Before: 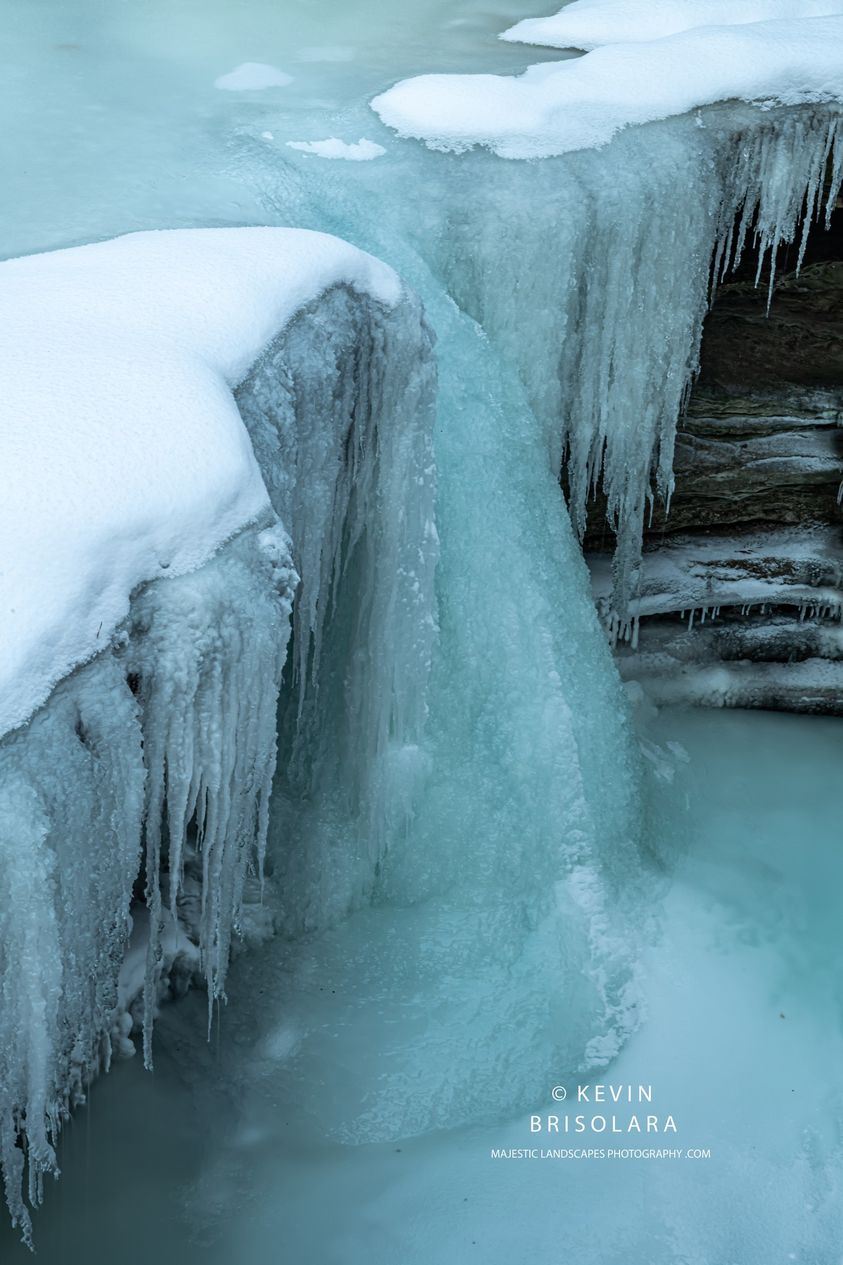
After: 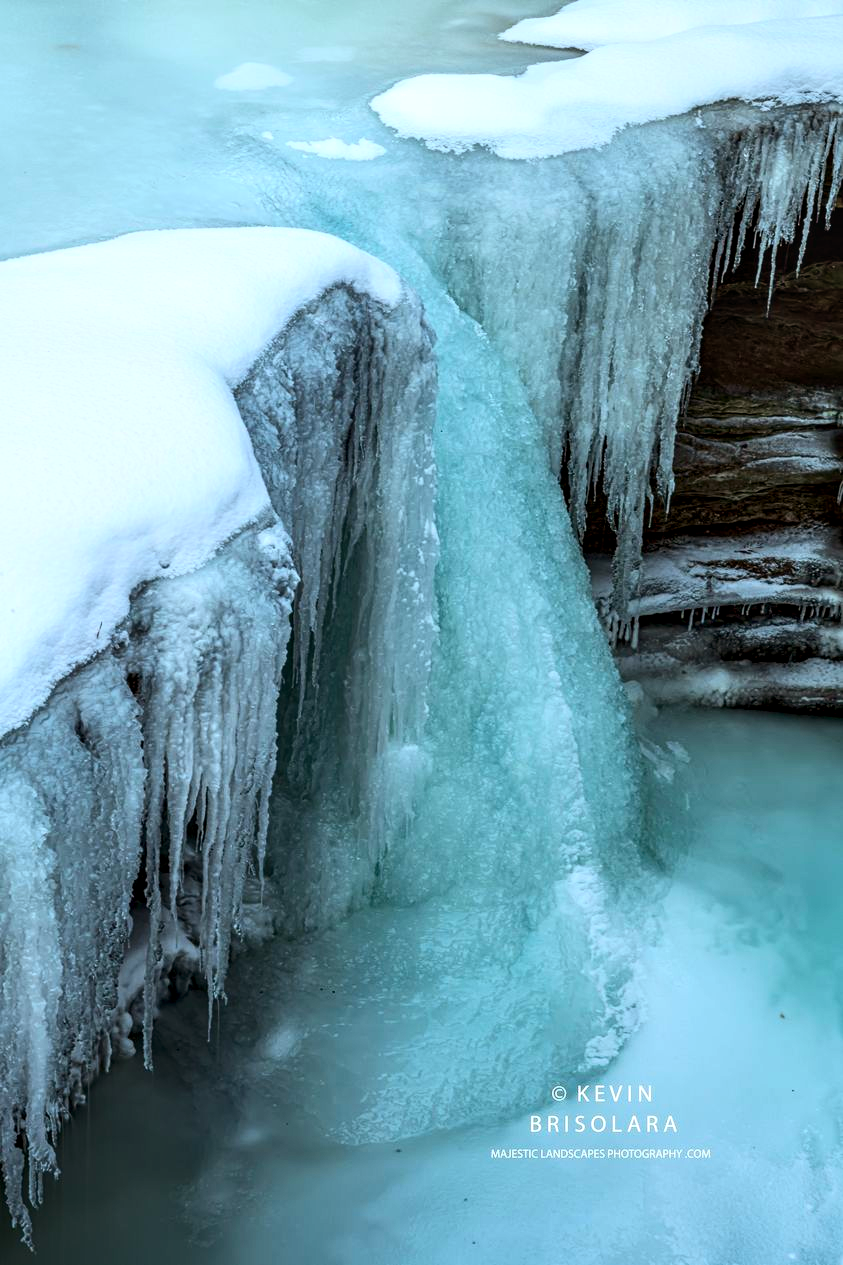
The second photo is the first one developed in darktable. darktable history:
color balance rgb: linear chroma grading › global chroma 15%, perceptual saturation grading › global saturation 30%
rgb levels: mode RGB, independent channels, levels [[0, 0.5, 1], [0, 0.521, 1], [0, 0.536, 1]]
contrast brightness saturation: contrast 0.24, brightness 0.09
local contrast: detail 130%
